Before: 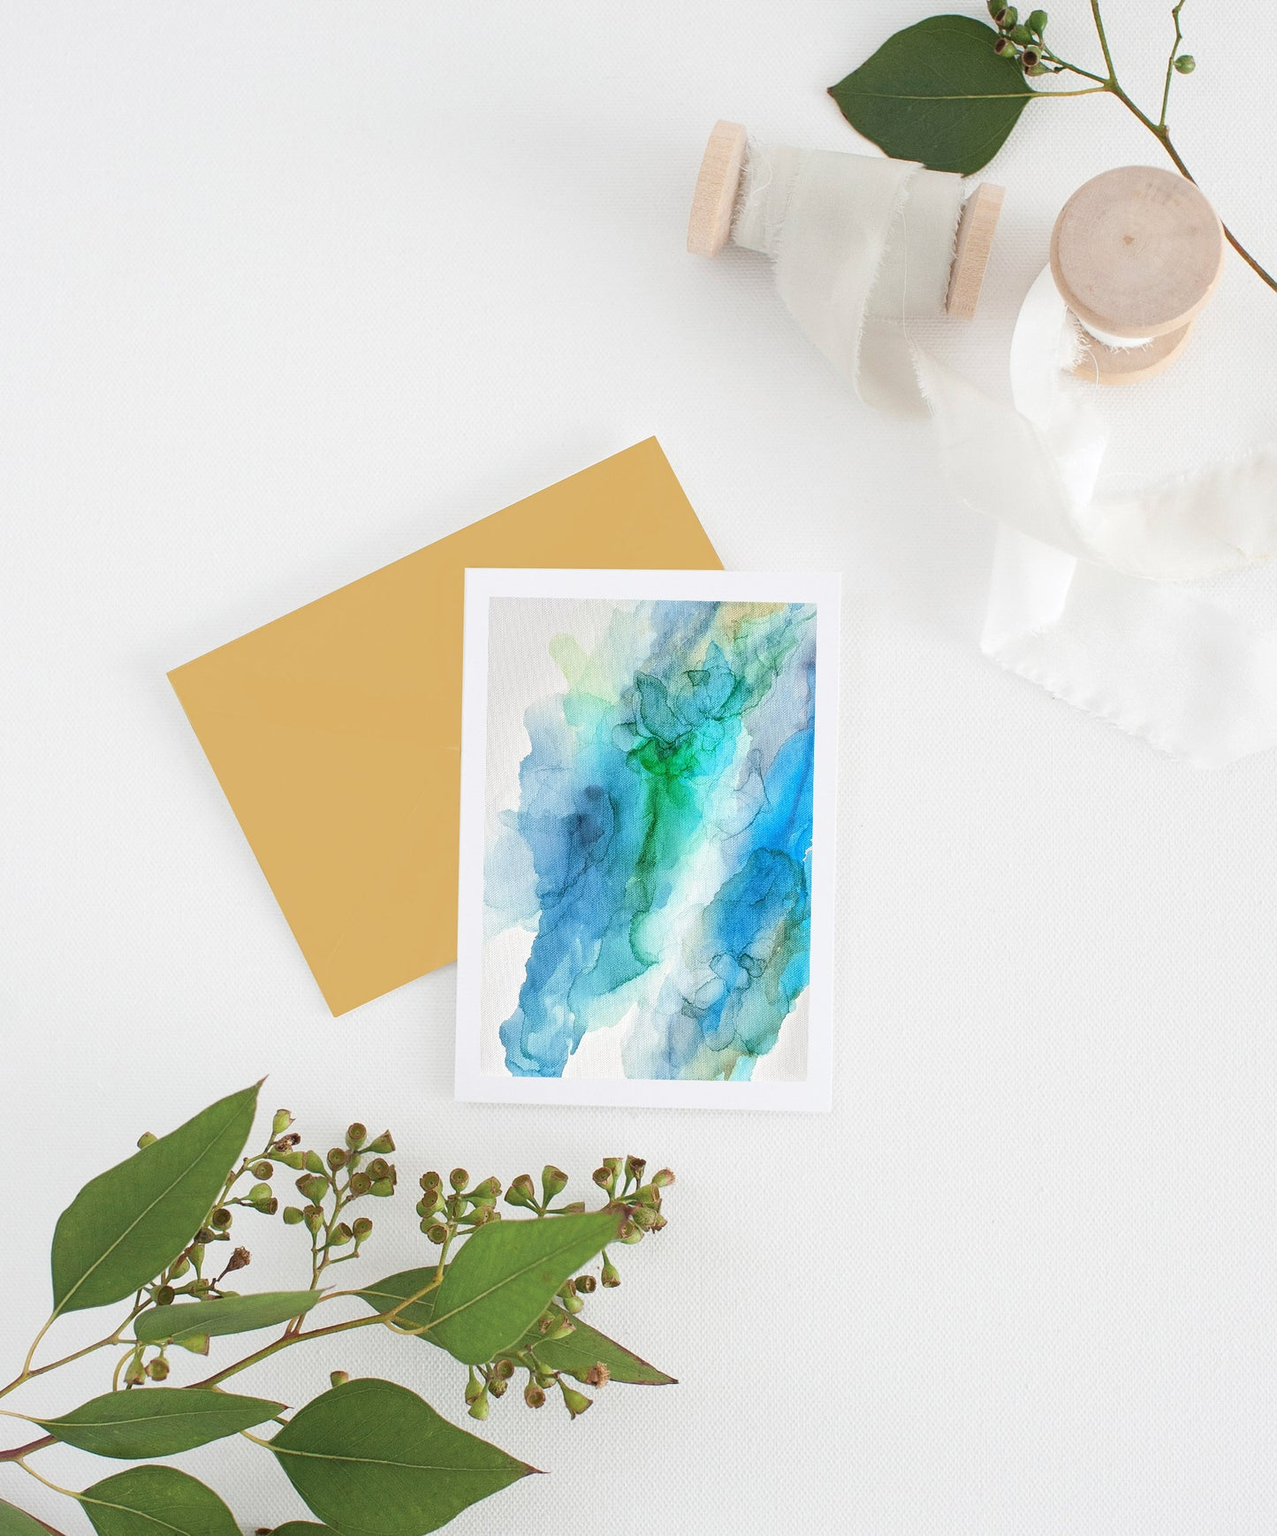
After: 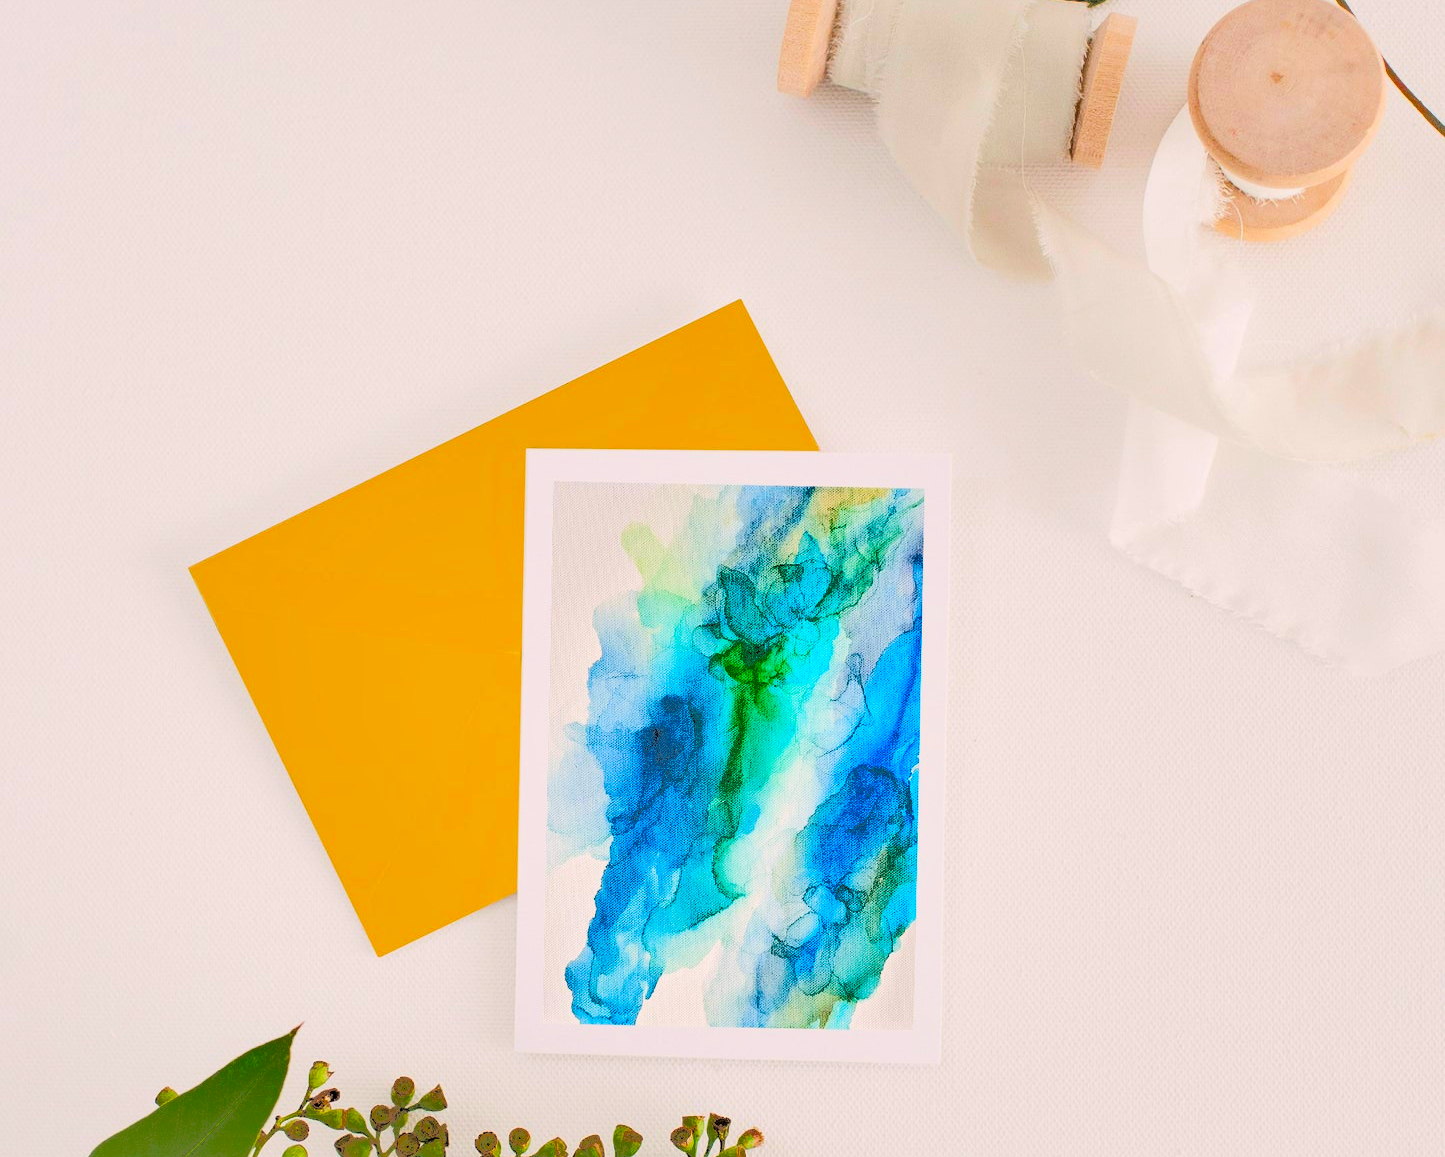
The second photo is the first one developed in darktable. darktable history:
tone curve: curves: ch0 [(0, 0) (0.16, 0.055) (0.506, 0.762) (1, 1.024)], color space Lab, linked channels, preserve colors none
crop: top 11.176%, bottom 22.251%
shadows and highlights: shadows 38.58, highlights -74.12
filmic rgb: black relative exposure -3.38 EV, white relative exposure 3.46 EV, hardness 2.37, contrast 1.102
color correction: highlights a* 5.88, highlights b* 4.81
